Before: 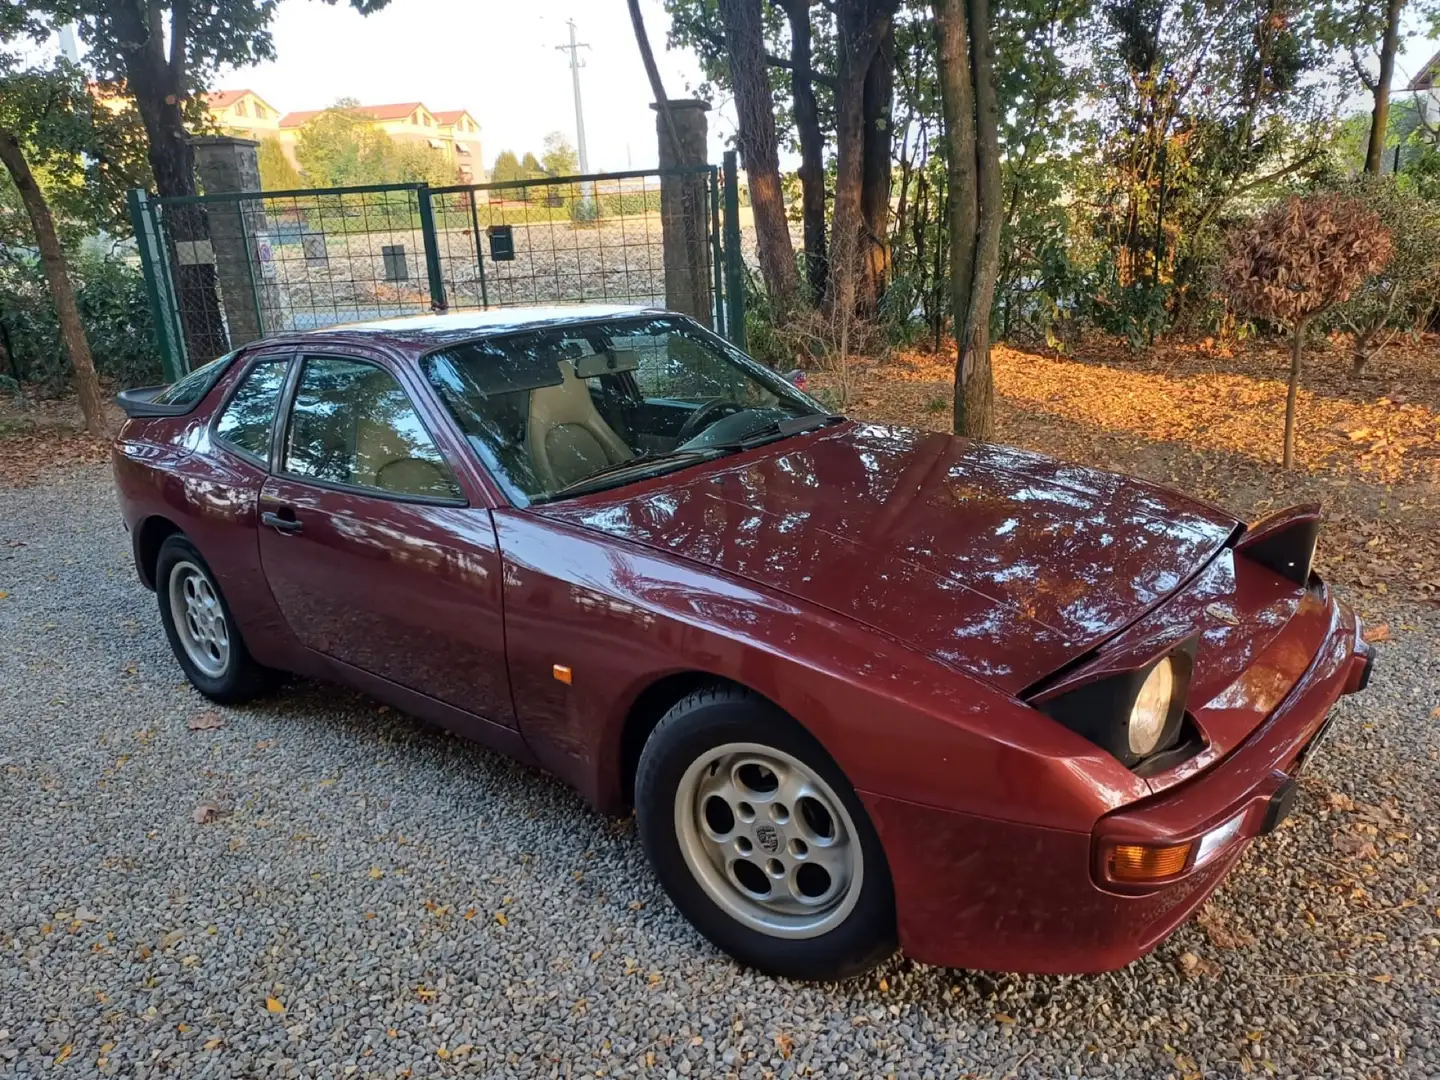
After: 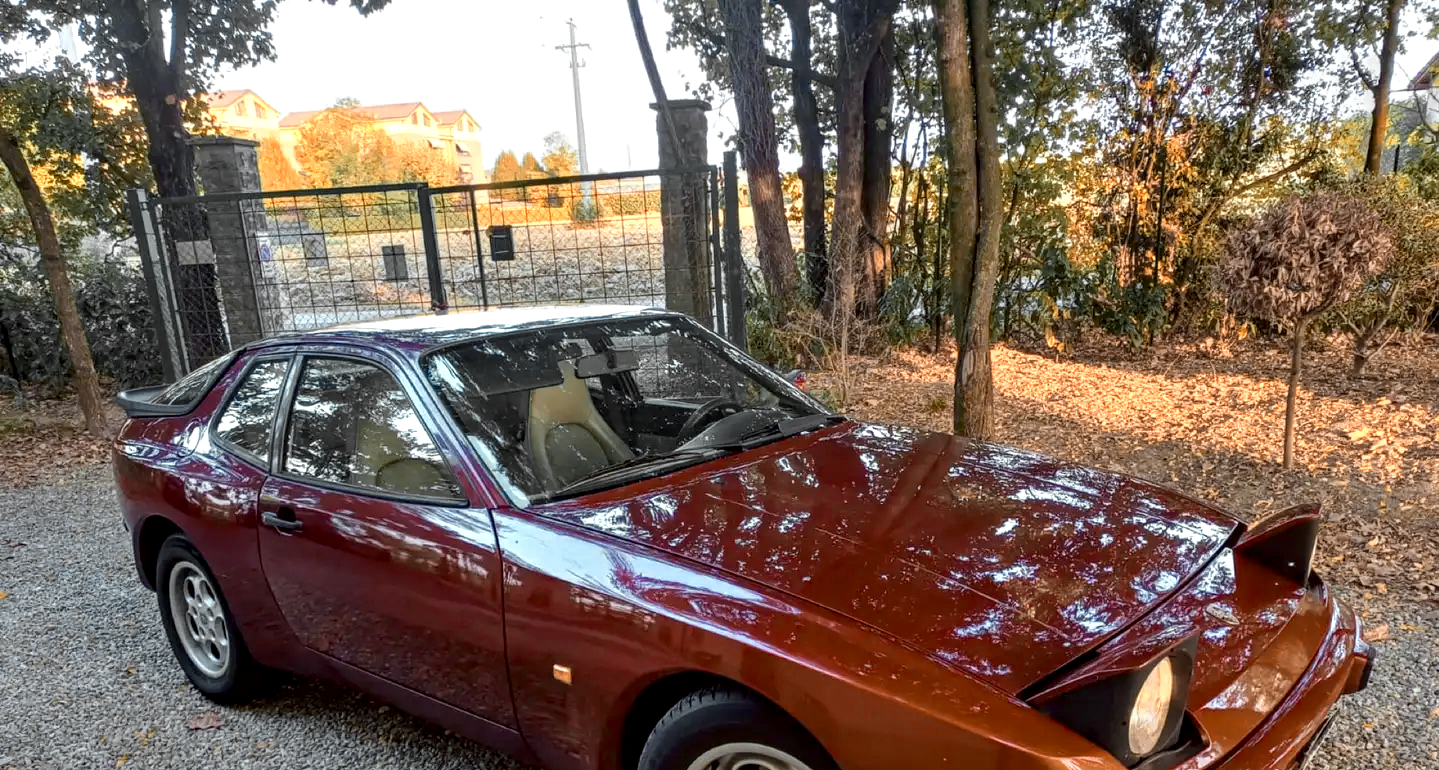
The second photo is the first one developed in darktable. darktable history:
color correction: highlights a* -2.95, highlights b* -2.14, shadows a* 2.11, shadows b* 3.02
haze removal: strength 0.102, compatibility mode true, adaptive false
local contrast: detail 130%
crop: right 0.001%, bottom 28.648%
color zones: curves: ch0 [(0.009, 0.528) (0.136, 0.6) (0.255, 0.586) (0.39, 0.528) (0.522, 0.584) (0.686, 0.736) (0.849, 0.561)]; ch1 [(0.045, 0.781) (0.14, 0.416) (0.257, 0.695) (0.442, 0.032) (0.738, 0.338) (0.818, 0.632) (0.891, 0.741) (1, 0.704)]; ch2 [(0, 0.667) (0.141, 0.52) (0.26, 0.37) (0.474, 0.432) (0.743, 0.286)]
